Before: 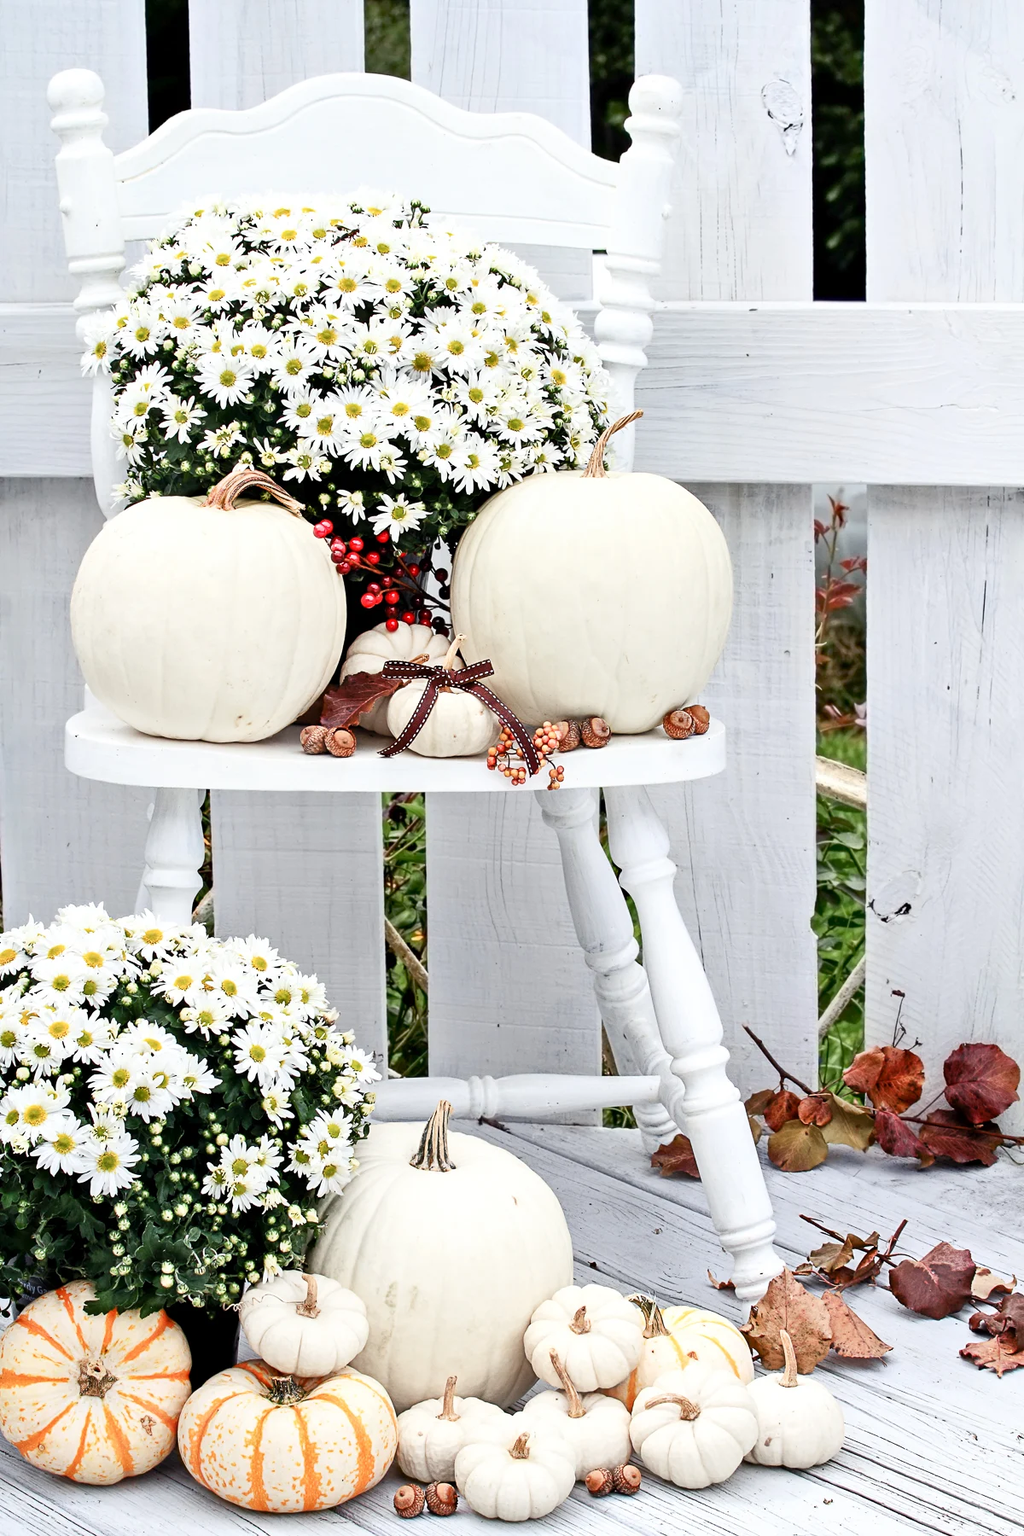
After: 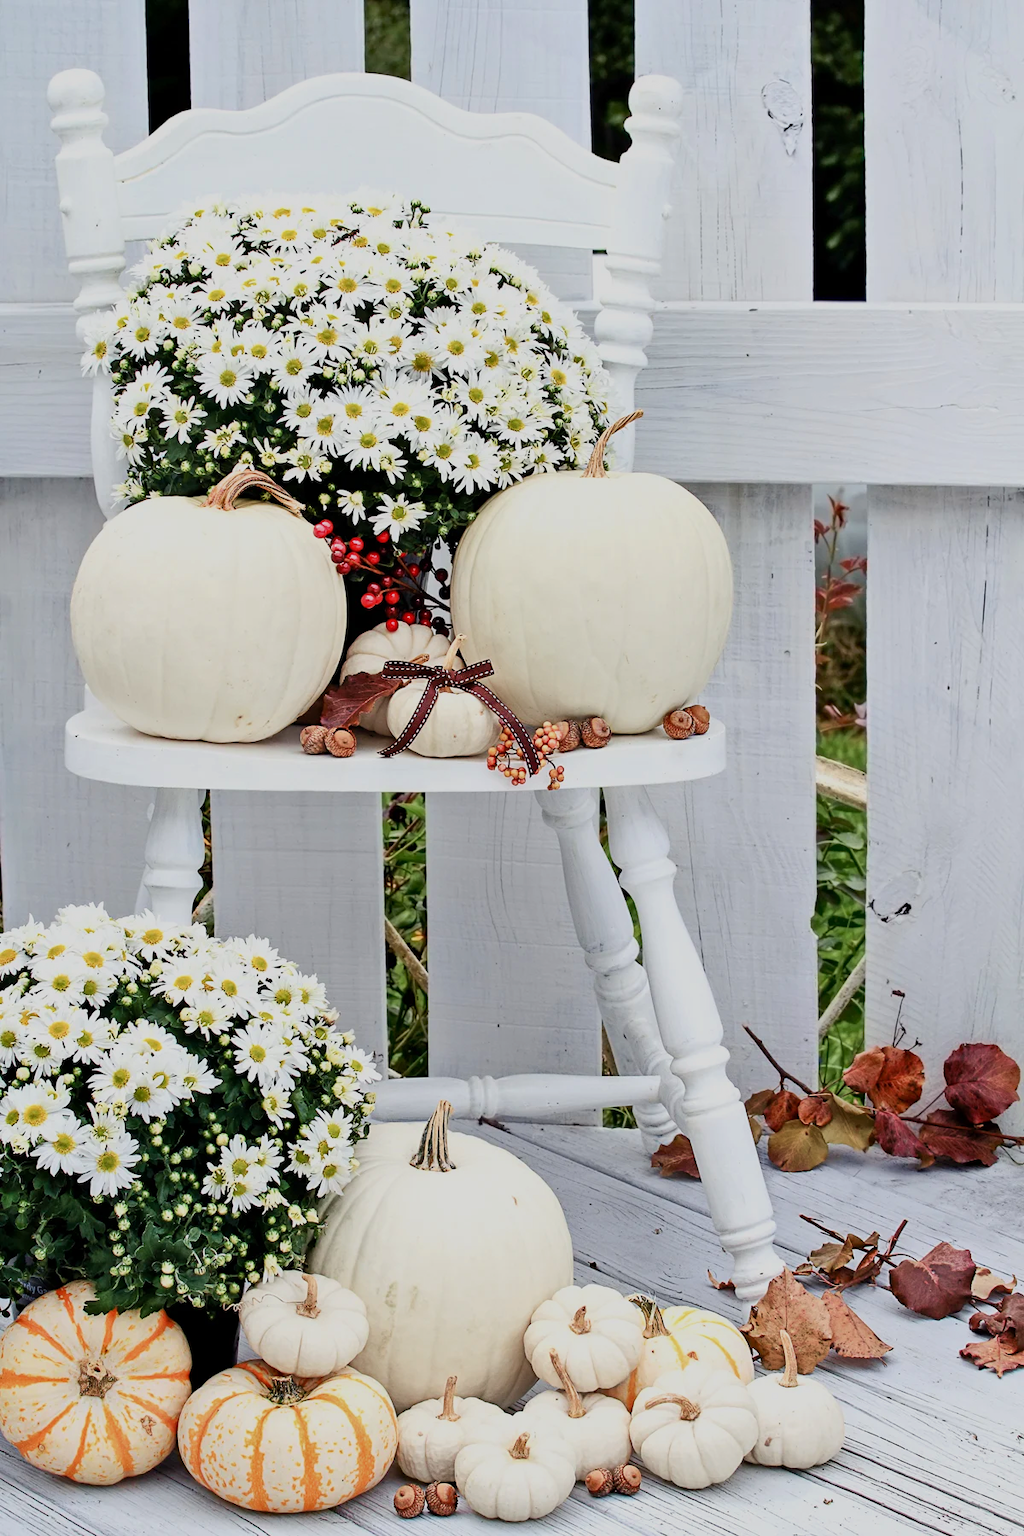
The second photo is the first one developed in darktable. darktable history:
velvia: on, module defaults
tone equalizer: -8 EV -0.001 EV, -7 EV 0.004 EV, -6 EV -0.015 EV, -5 EV 0.017 EV, -4 EV -0.01 EV, -3 EV 0.02 EV, -2 EV -0.078 EV, -1 EV -0.277 EV, +0 EV -0.551 EV, smoothing diameter 24.92%, edges refinement/feathering 5.72, preserve details guided filter
